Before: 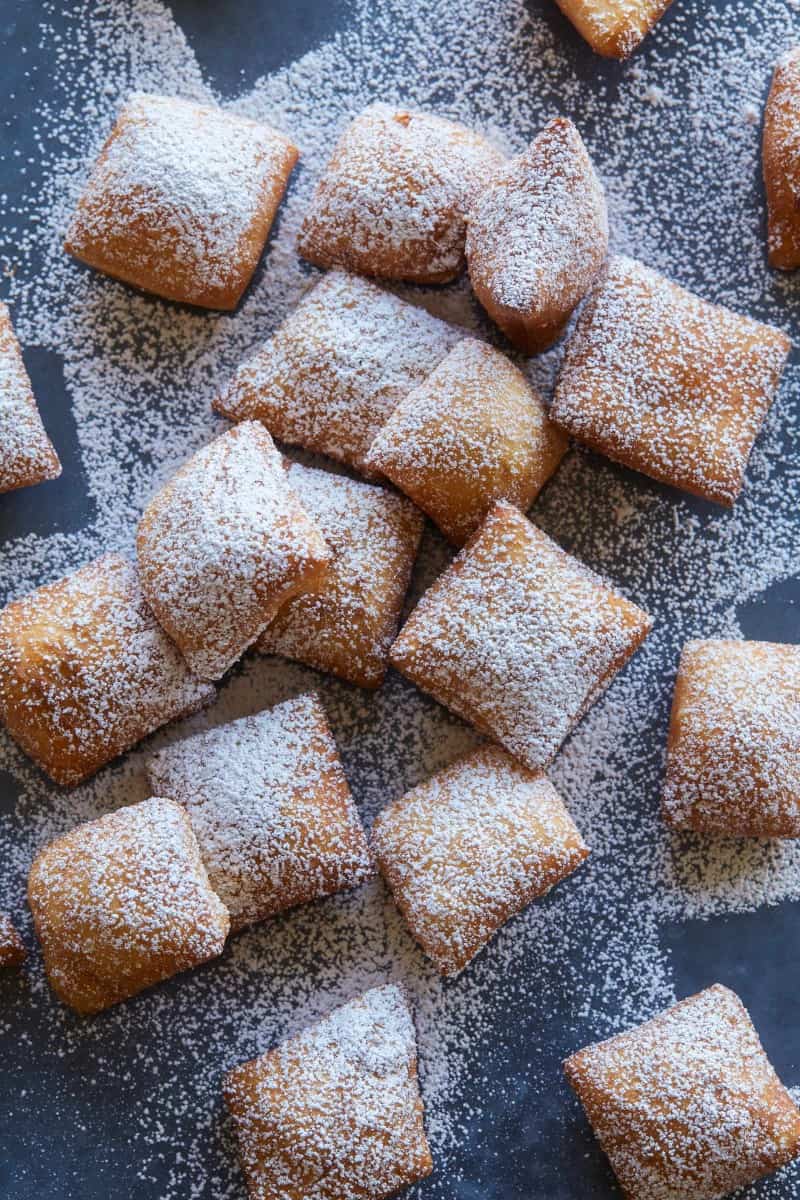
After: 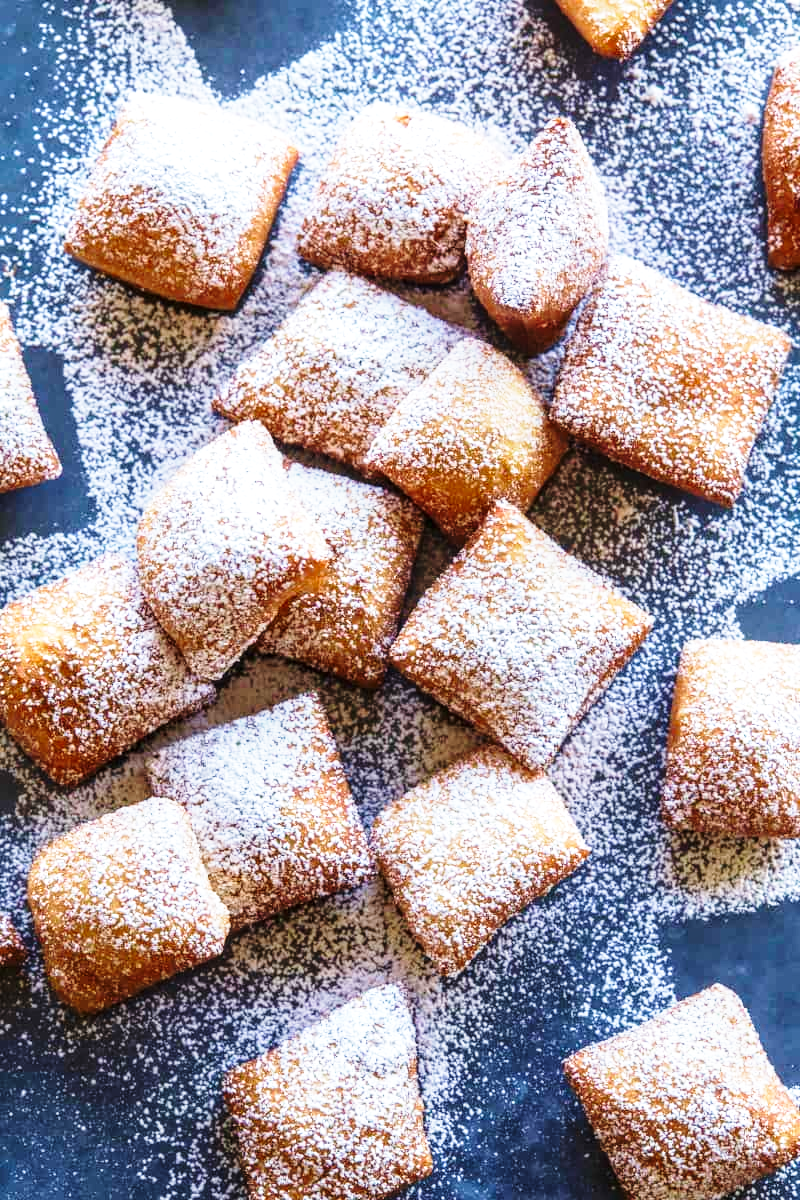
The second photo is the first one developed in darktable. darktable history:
velvia: strength 26.92%
local contrast: on, module defaults
base curve: curves: ch0 [(0, 0) (0.026, 0.03) (0.109, 0.232) (0.351, 0.748) (0.669, 0.968) (1, 1)], preserve colors none
